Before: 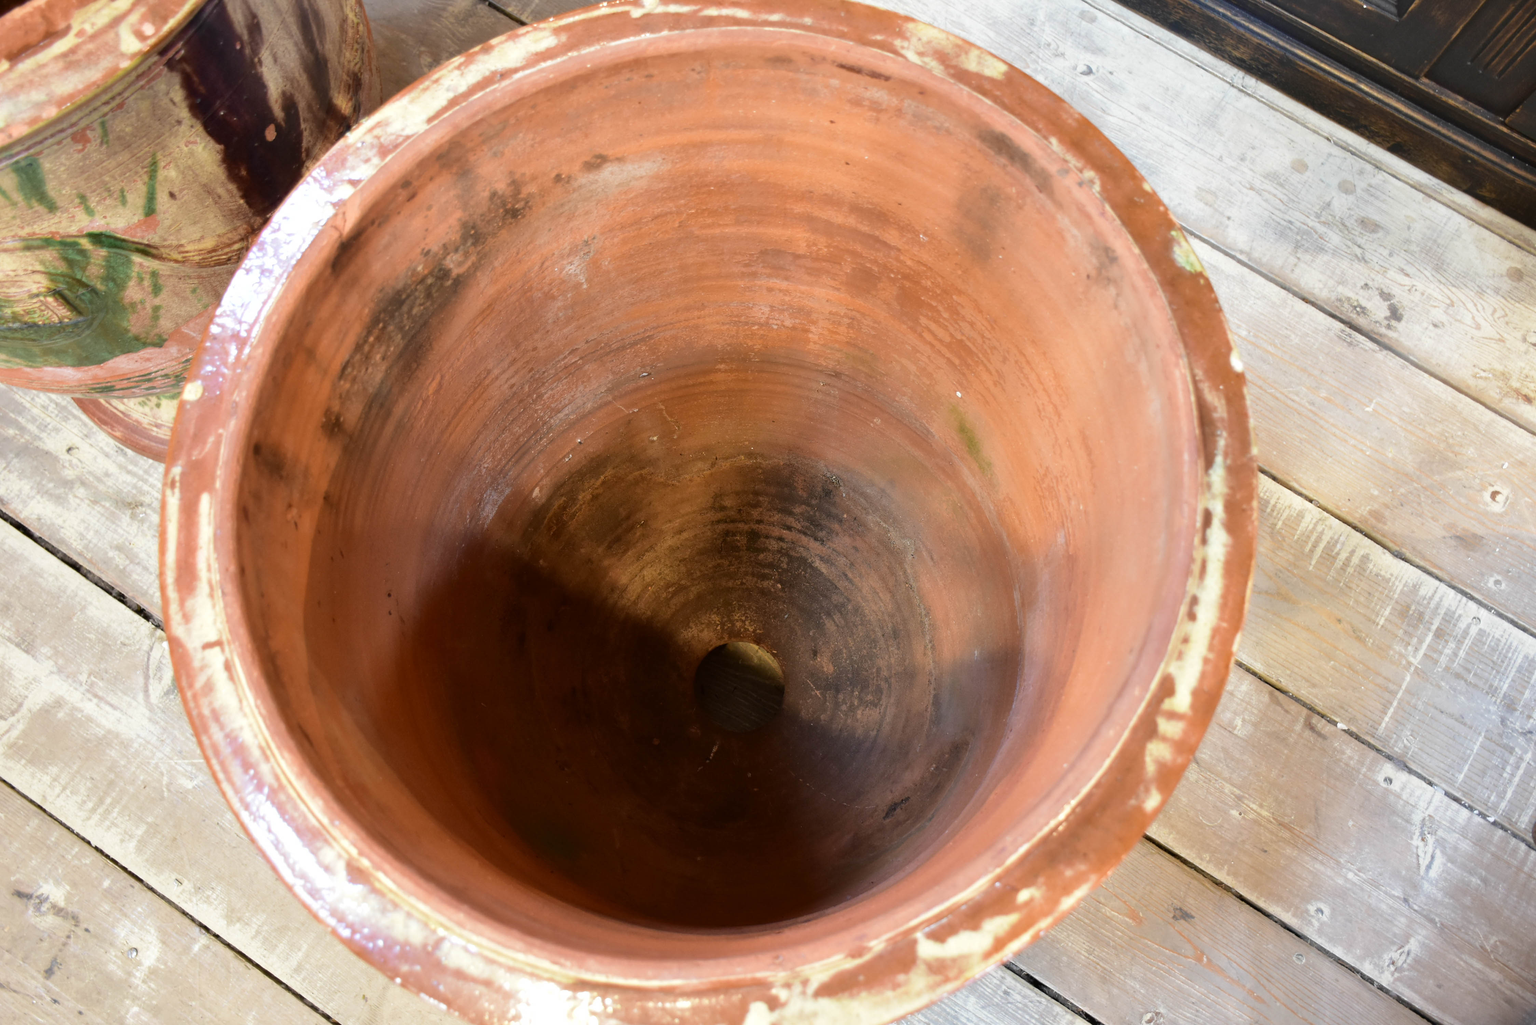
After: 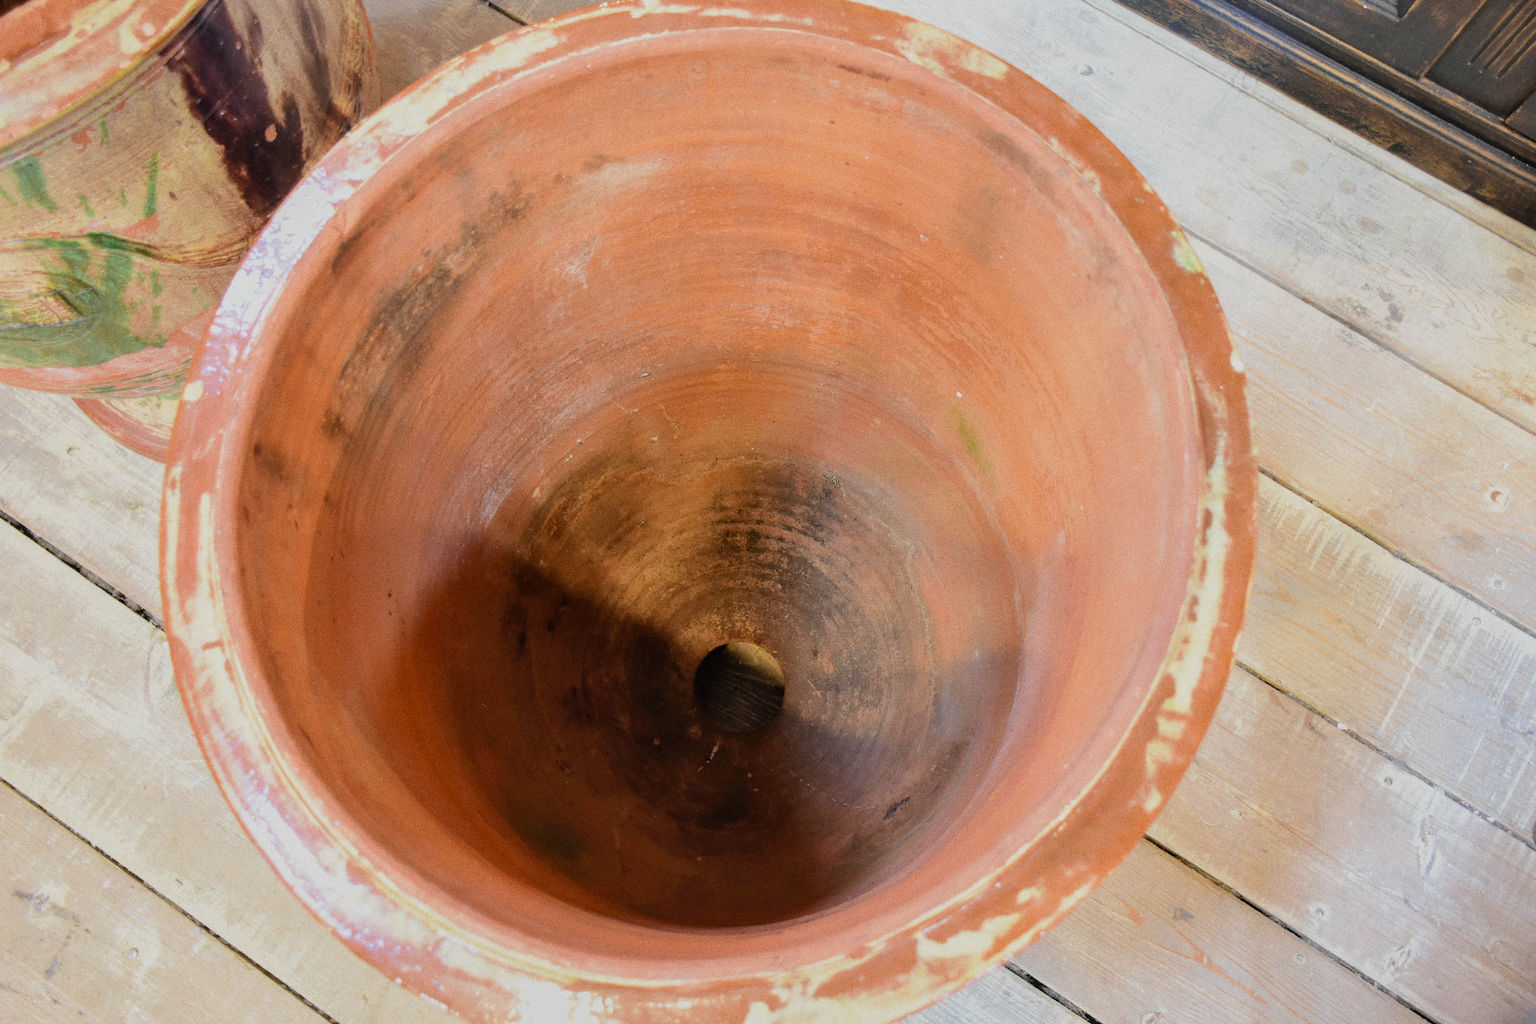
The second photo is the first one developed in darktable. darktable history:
filmic rgb: middle gray luminance 3.44%, black relative exposure -5.92 EV, white relative exposure 6.33 EV, threshold 6 EV, dynamic range scaling 22.4%, target black luminance 0%, hardness 2.33, latitude 45.85%, contrast 0.78, highlights saturation mix 100%, shadows ↔ highlights balance 0.033%, add noise in highlights 0, preserve chrominance max RGB, color science v3 (2019), use custom middle-gray values true, iterations of high-quality reconstruction 0, contrast in highlights soft, enable highlight reconstruction true
exposure: exposure -1.468 EV, compensate highlight preservation false
grain: coarseness 0.09 ISO, strength 40%
local contrast: detail 110%
